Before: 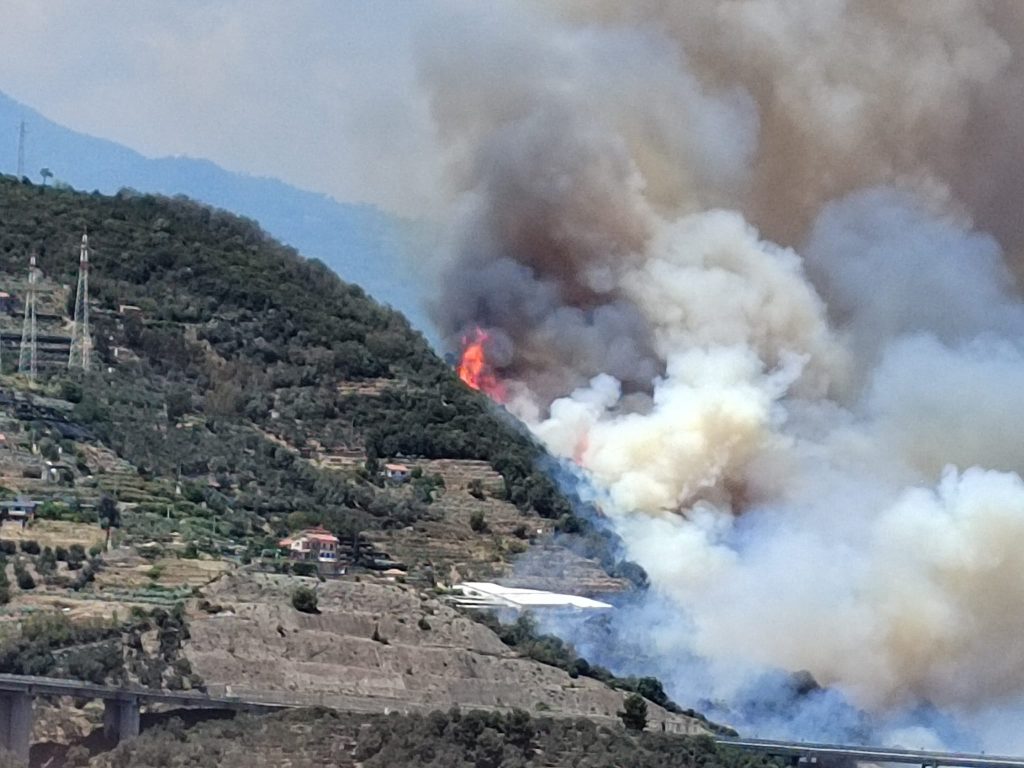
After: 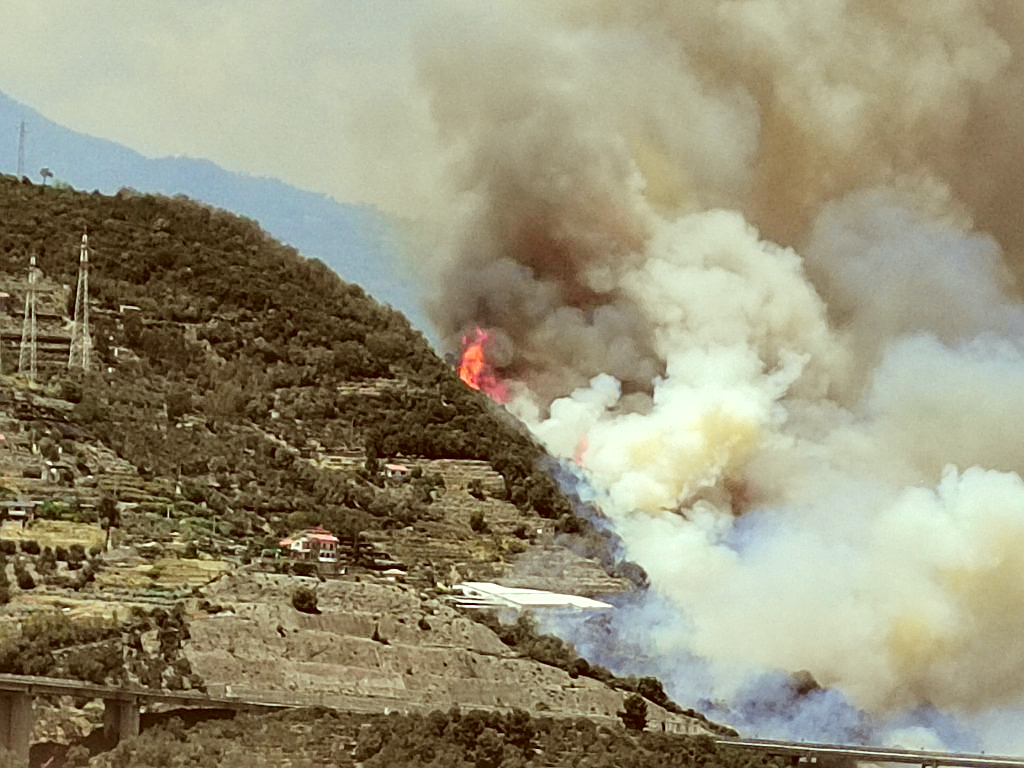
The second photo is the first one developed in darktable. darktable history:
velvia: on, module defaults
color correction: highlights a* -6.13, highlights b* 9.17, shadows a* 10.82, shadows b* 23.65
sharpen: on, module defaults
tone curve: curves: ch0 [(0, 0.009) (0.037, 0.035) (0.131, 0.126) (0.275, 0.28) (0.476, 0.514) (0.617, 0.667) (0.704, 0.759) (0.813, 0.863) (0.911, 0.931) (0.997, 1)]; ch1 [(0, 0) (0.318, 0.271) (0.444, 0.438) (0.493, 0.496) (0.508, 0.5) (0.534, 0.535) (0.57, 0.582) (0.65, 0.664) (0.746, 0.764) (1, 1)]; ch2 [(0, 0) (0.246, 0.24) (0.36, 0.381) (0.415, 0.434) (0.476, 0.492) (0.502, 0.499) (0.522, 0.518) (0.533, 0.534) (0.586, 0.598) (0.634, 0.643) (0.706, 0.717) (0.853, 0.83) (1, 0.951)], color space Lab, independent channels, preserve colors none
